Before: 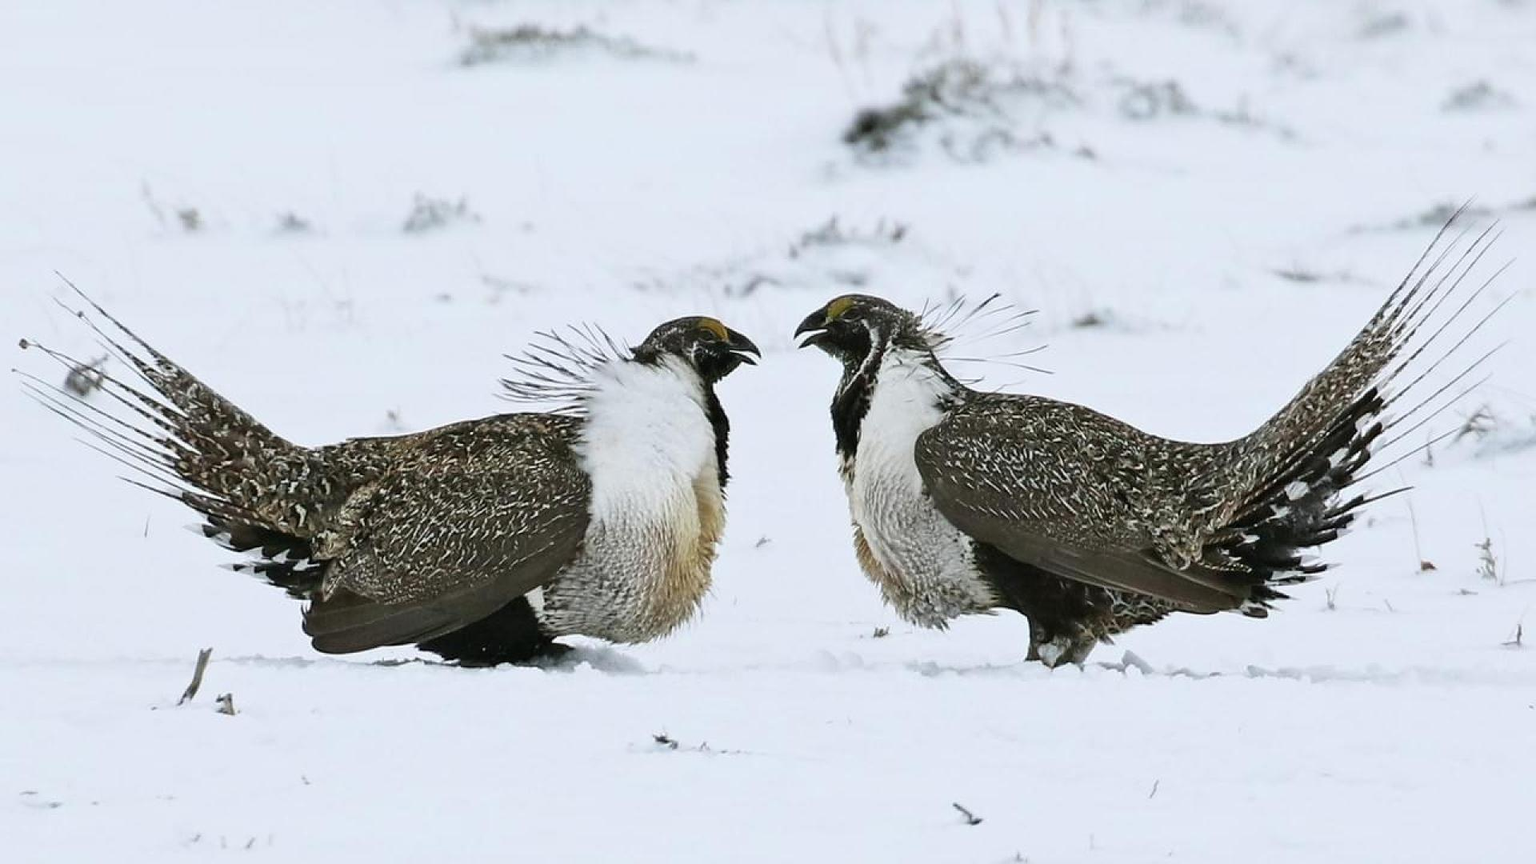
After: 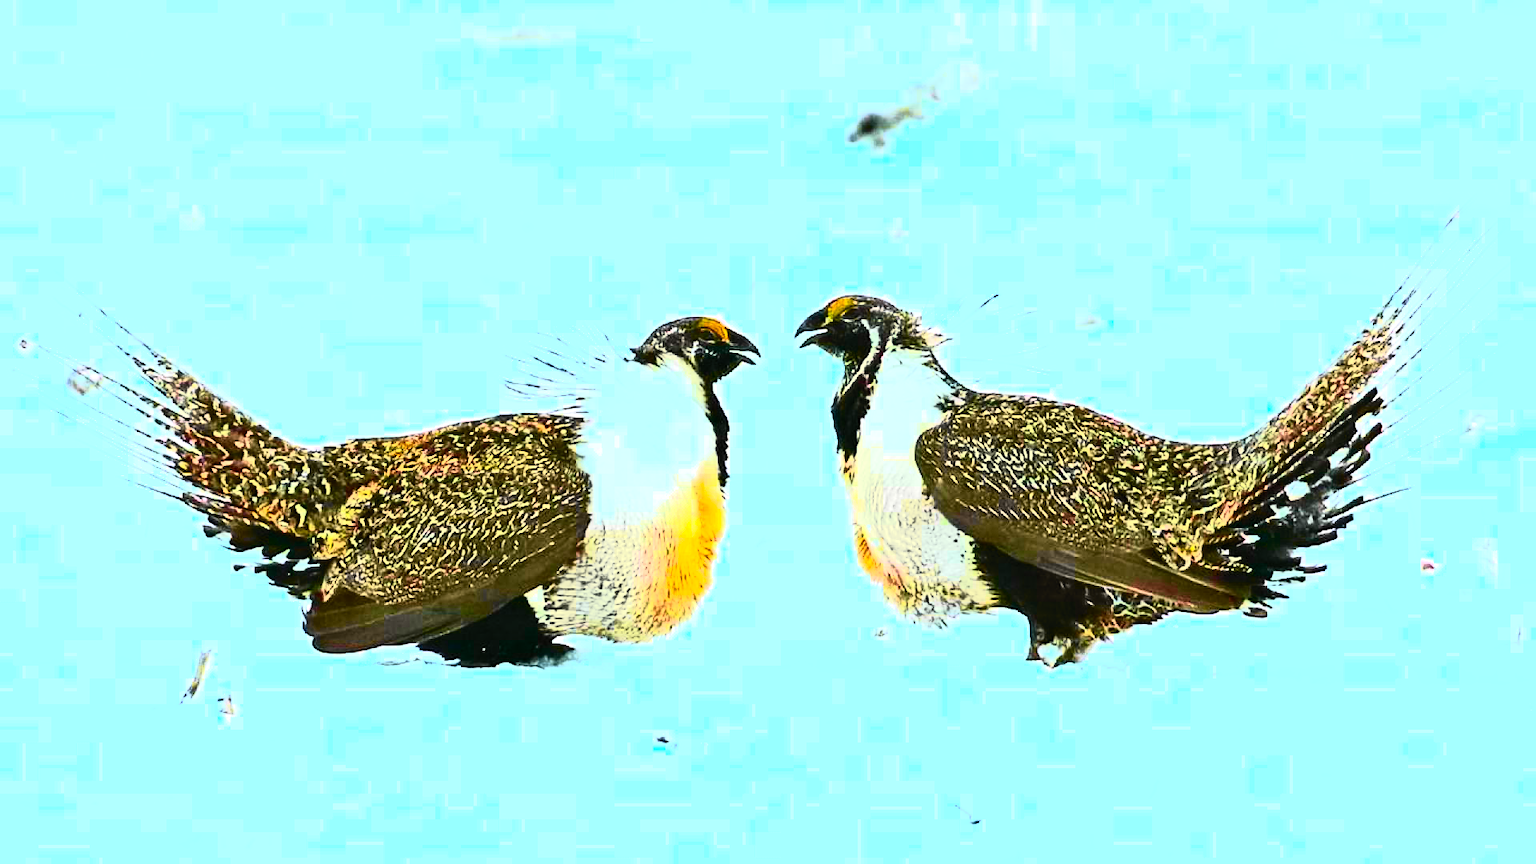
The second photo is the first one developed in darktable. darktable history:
color balance rgb: linear chroma grading › highlights 100%, linear chroma grading › global chroma 23.41%, perceptual saturation grading › global saturation 35.38%, hue shift -10.68°, perceptual brilliance grading › highlights 47.25%, perceptual brilliance grading › mid-tones 22.2%, perceptual brilliance grading › shadows -5.93%
contrast brightness saturation: contrast 0.2, brightness 0.16, saturation 0.22
tone curve: curves: ch0 [(0, 0) (0.046, 0.031) (0.163, 0.114) (0.391, 0.432) (0.488, 0.561) (0.695, 0.839) (0.785, 0.904) (1, 0.965)]; ch1 [(0, 0) (0.248, 0.252) (0.427, 0.412) (0.482, 0.462) (0.499, 0.497) (0.518, 0.52) (0.535, 0.577) (0.585, 0.623) (0.679, 0.743) (0.788, 0.809) (1, 1)]; ch2 [(0, 0) (0.313, 0.262) (0.427, 0.417) (0.473, 0.47) (0.503, 0.503) (0.523, 0.515) (0.557, 0.596) (0.598, 0.646) (0.708, 0.771) (1, 1)], color space Lab, independent channels, preserve colors none
